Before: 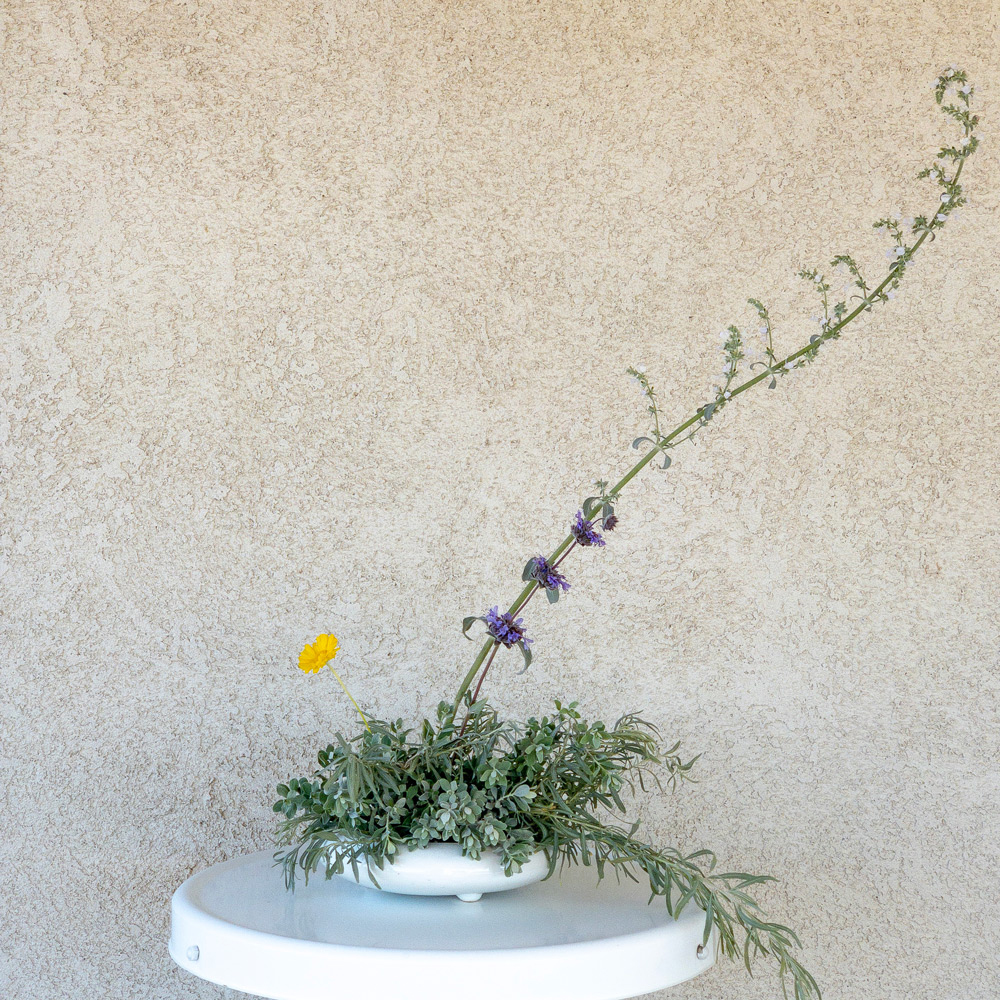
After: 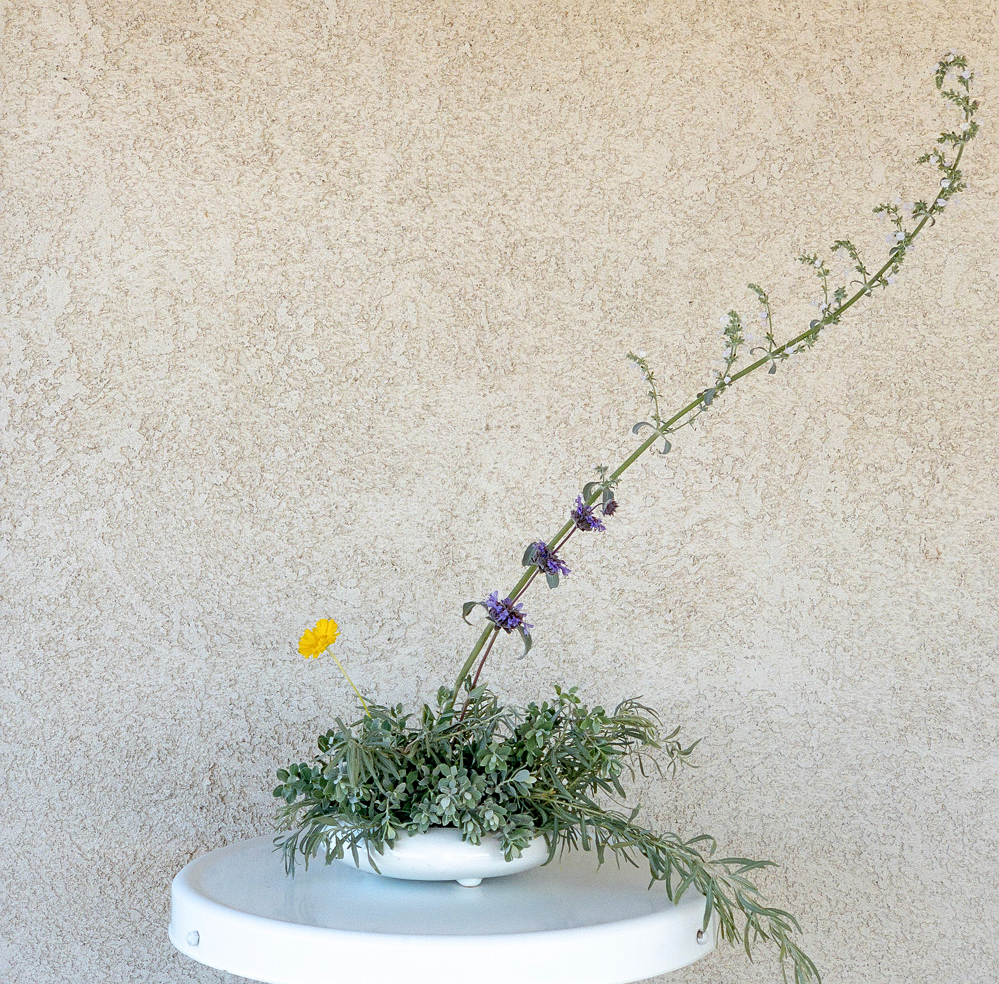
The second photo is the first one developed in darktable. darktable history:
base curve: curves: ch0 [(0, 0) (0.283, 0.295) (1, 1)], exposure shift 0.01, preserve colors none
crop: top 1.505%, right 0.087%
sharpen: amount 0.216
